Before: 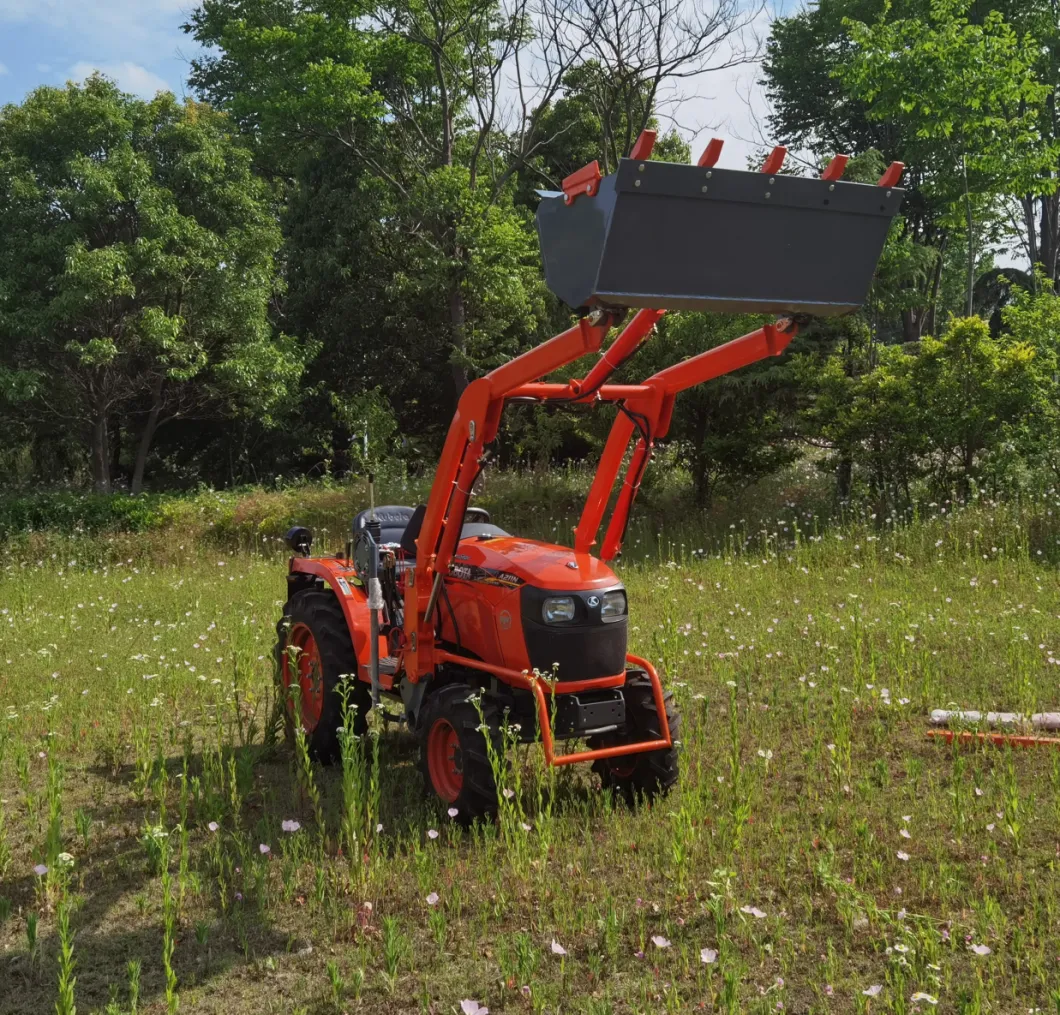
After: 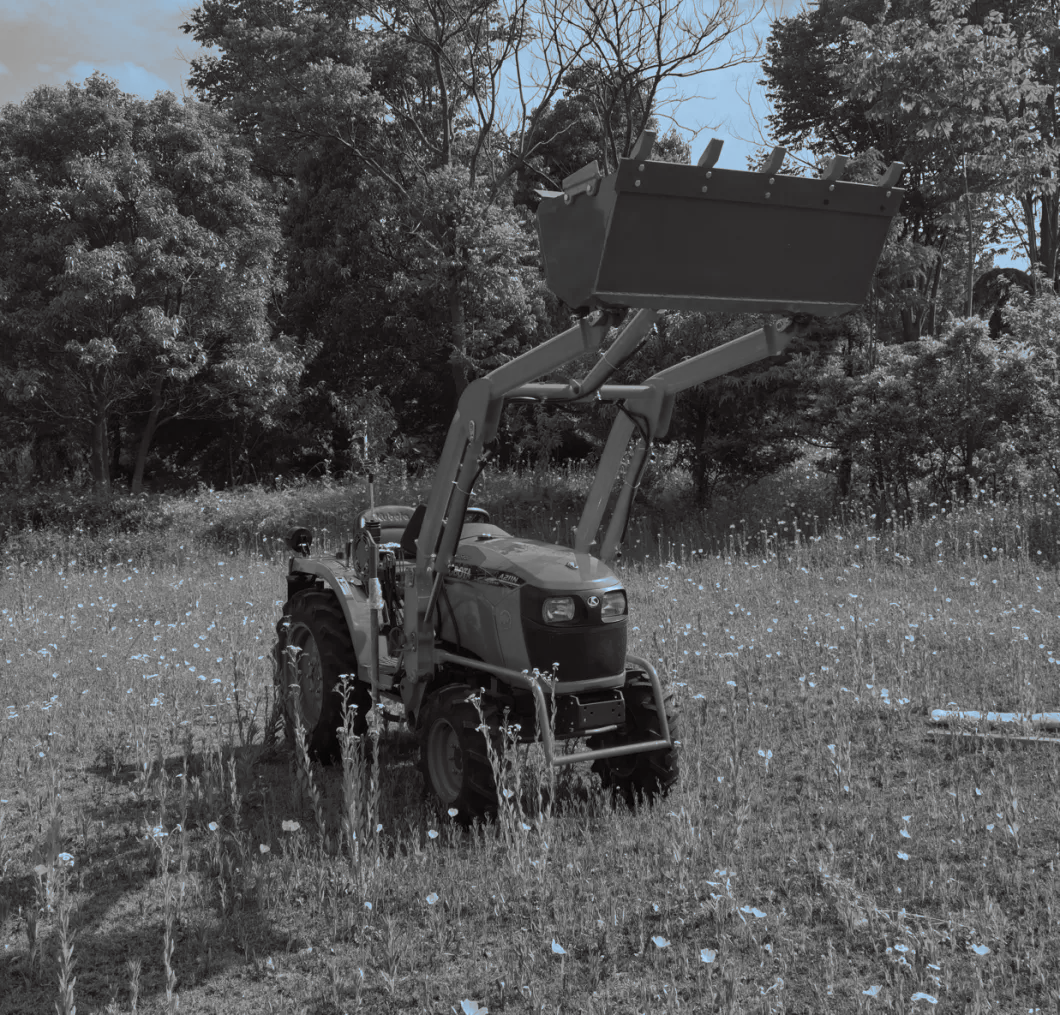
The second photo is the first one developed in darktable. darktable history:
monochrome: a -92.57, b 58.91
velvia: strength 15%
split-toning: shadows › hue 351.18°, shadows › saturation 0.86, highlights › hue 218.82°, highlights › saturation 0.73, balance -19.167
